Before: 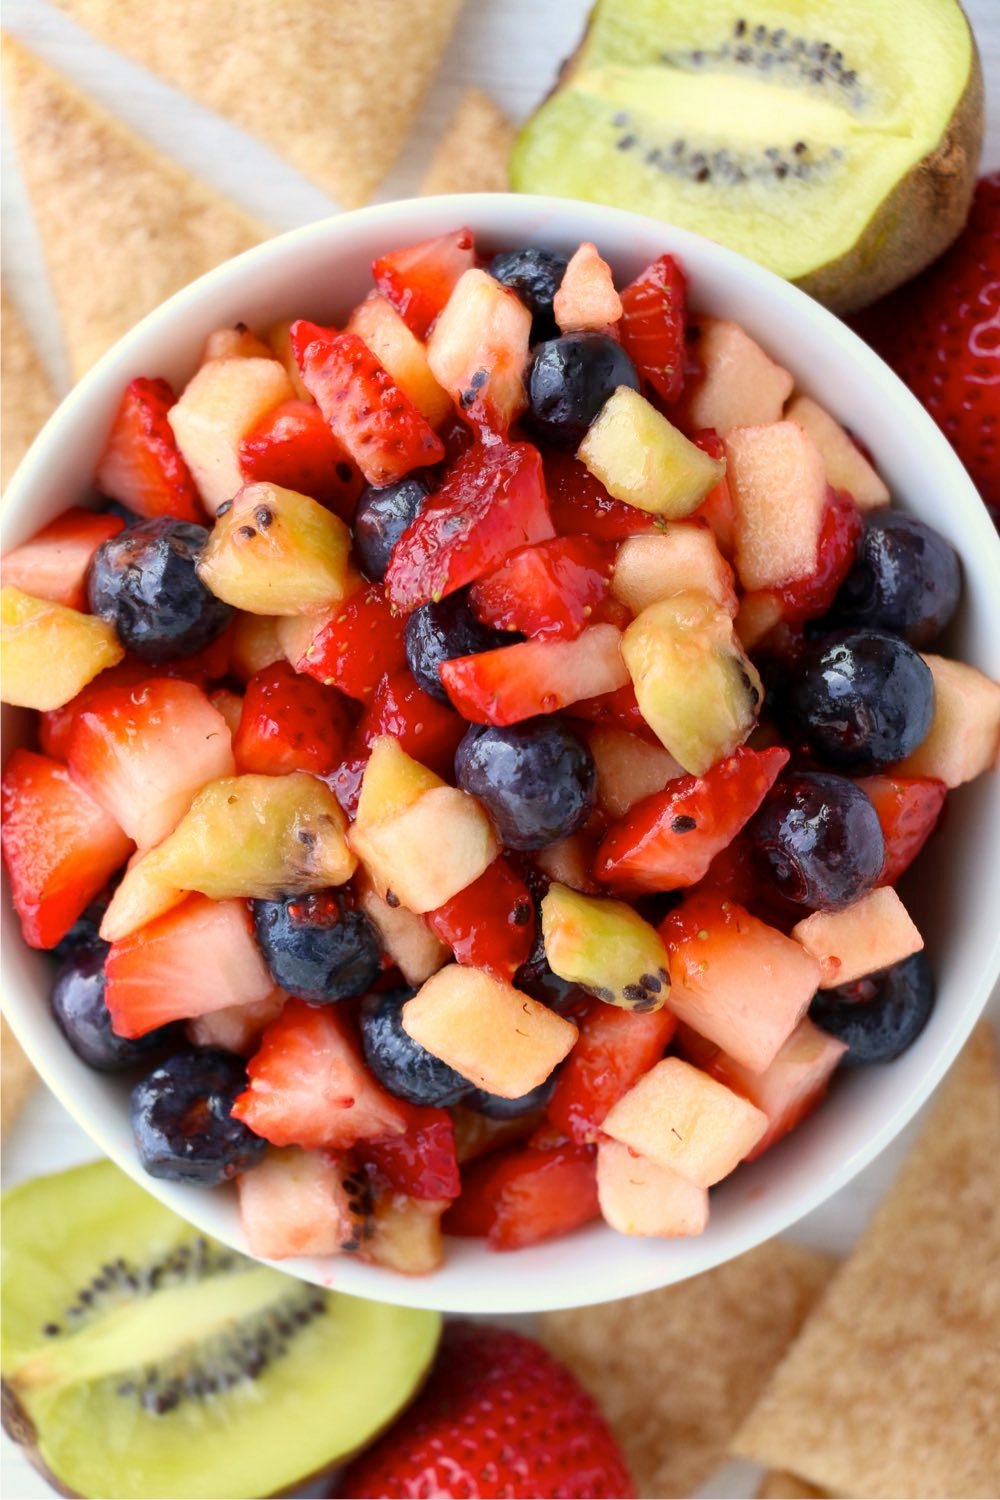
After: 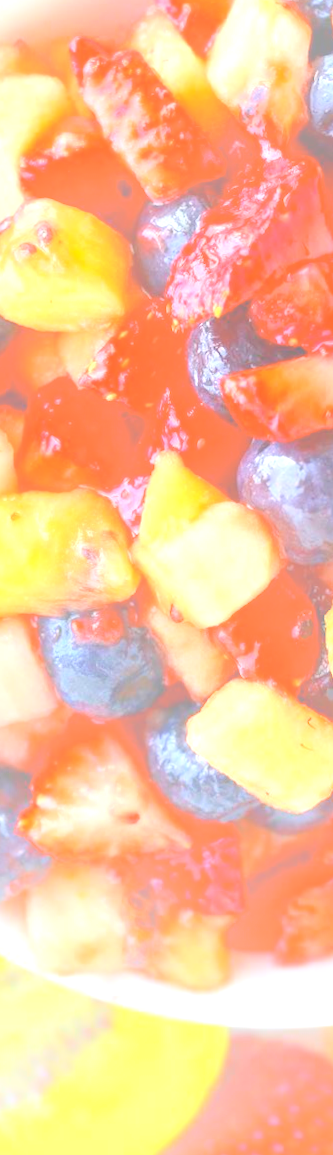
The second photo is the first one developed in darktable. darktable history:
crop and rotate: left 21.77%, top 18.528%, right 44.676%, bottom 2.997%
bloom: size 38%, threshold 95%, strength 30%
exposure: black level correction 0, exposure 1.3 EV, compensate exposure bias true, compensate highlight preservation false
rotate and perspective: rotation -0.45°, automatic cropping original format, crop left 0.008, crop right 0.992, crop top 0.012, crop bottom 0.988
